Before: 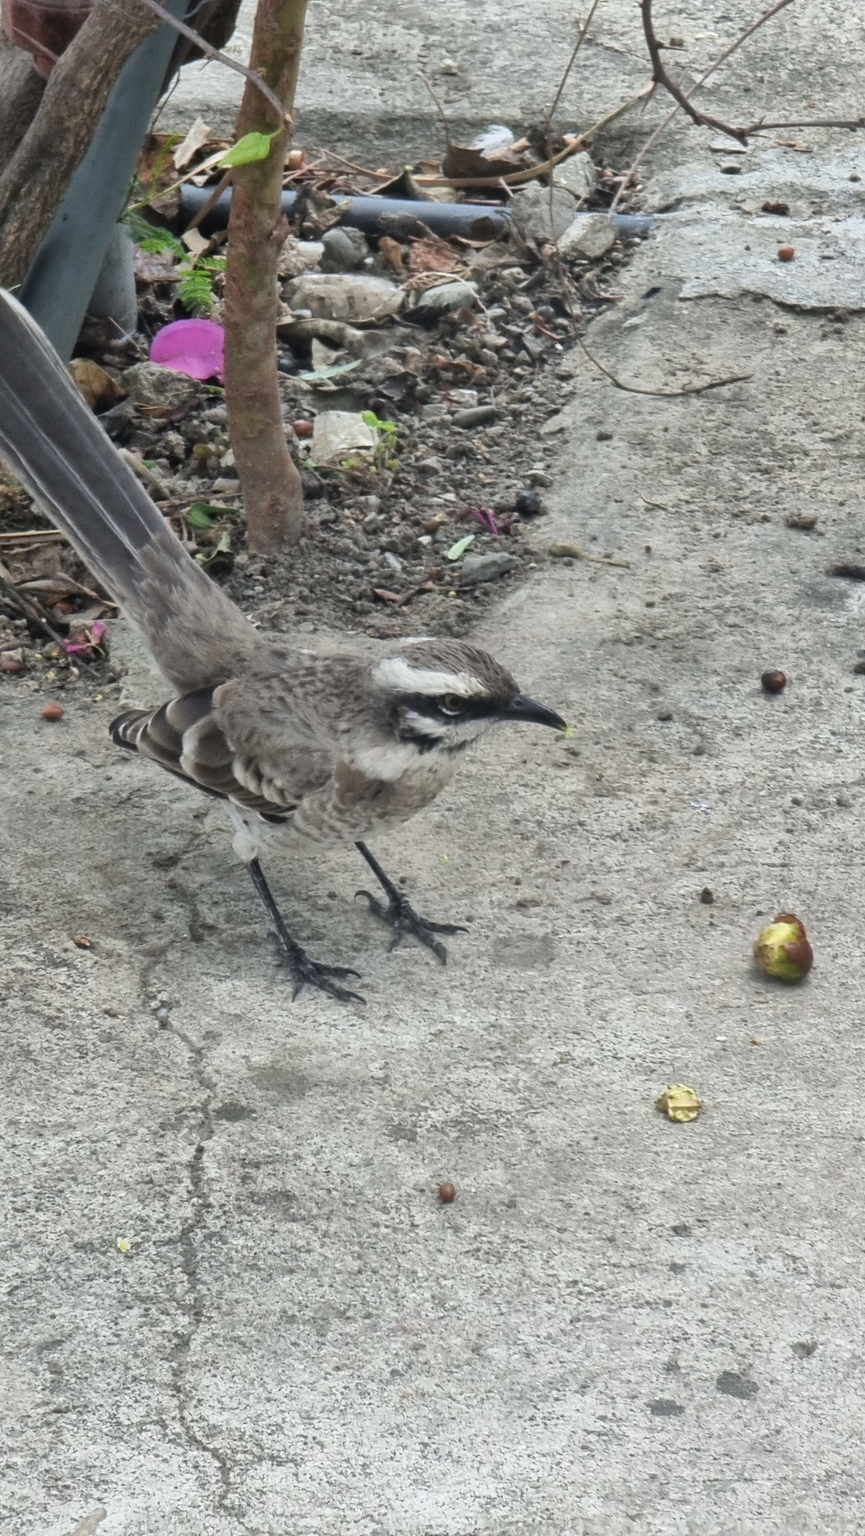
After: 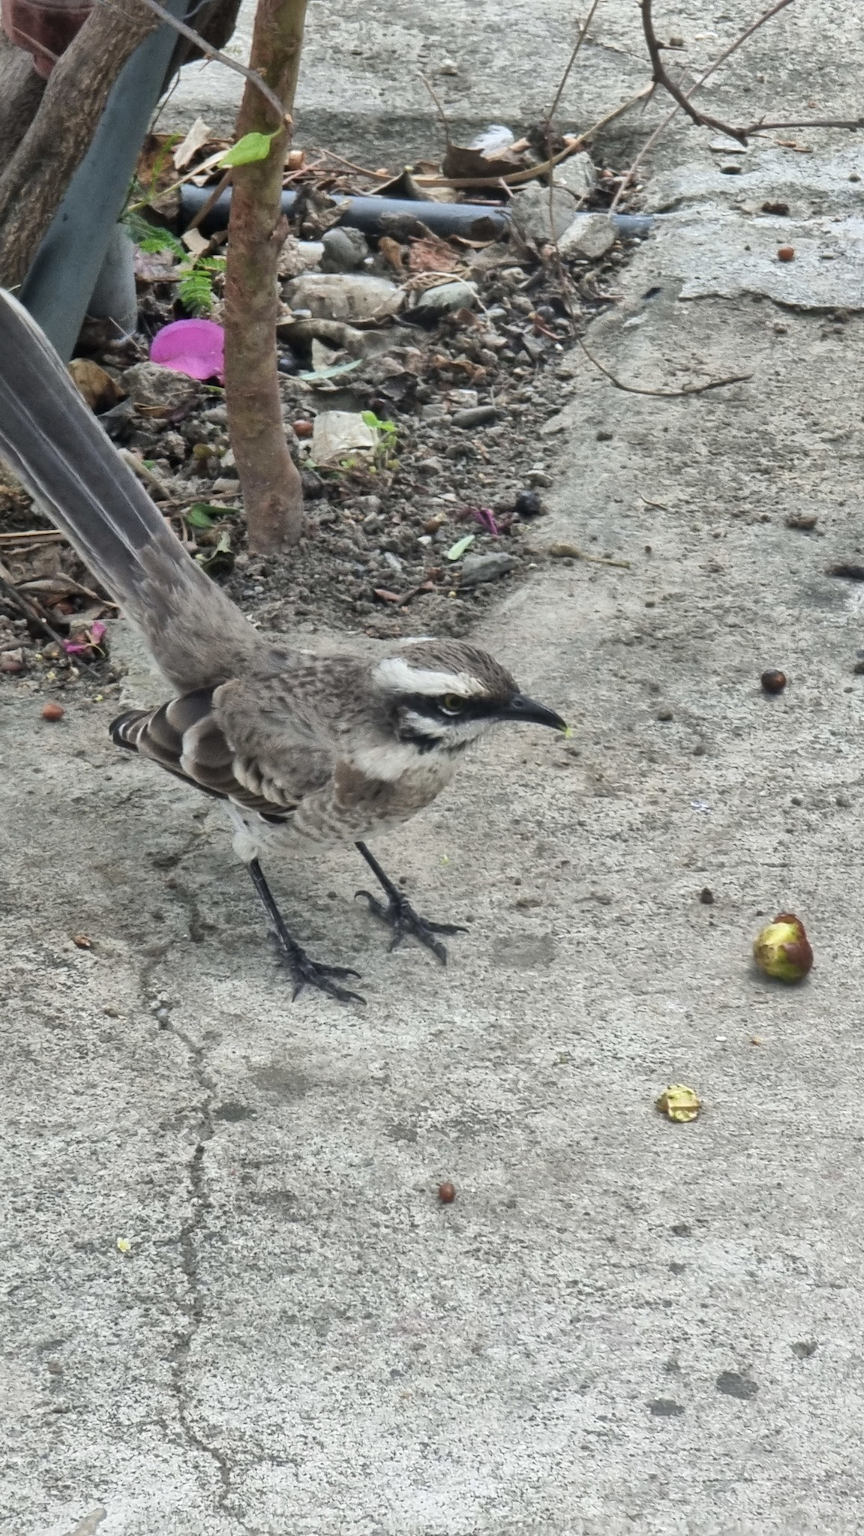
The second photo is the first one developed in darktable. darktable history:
local contrast: mode bilateral grid, contrast 19, coarseness 50, detail 119%, midtone range 0.2
